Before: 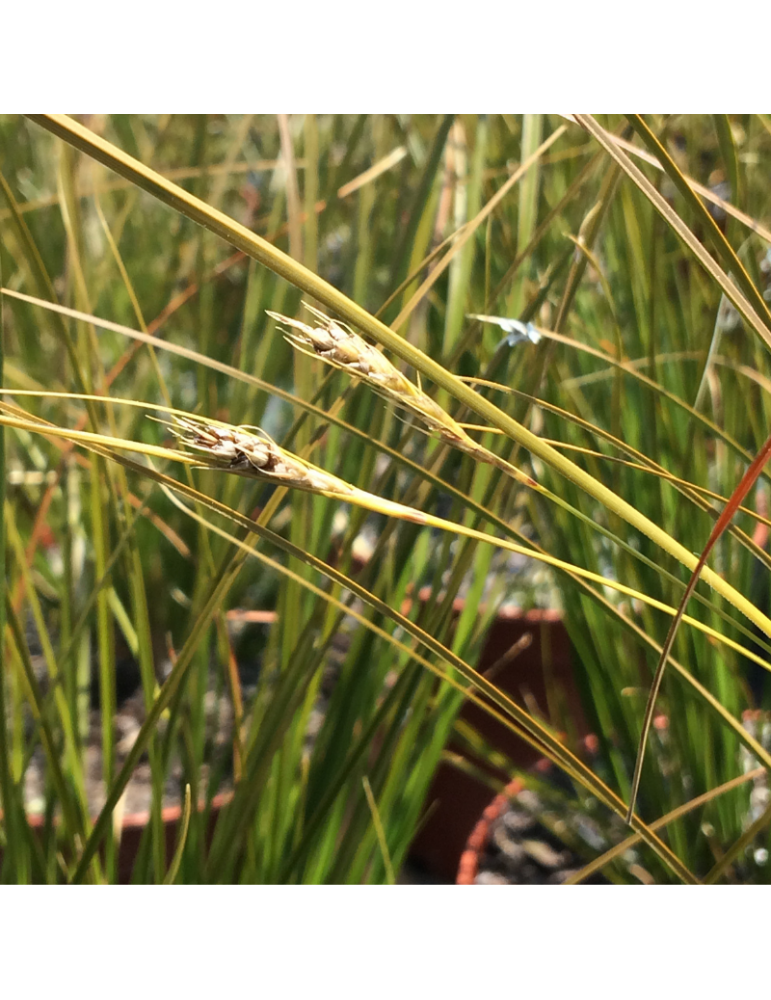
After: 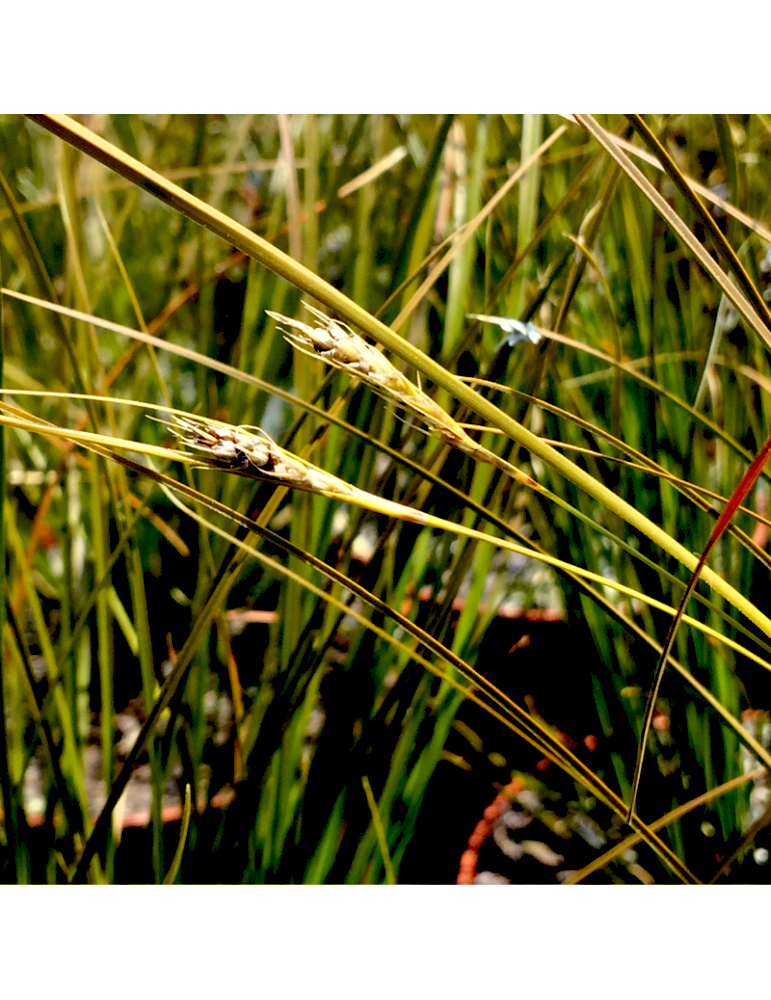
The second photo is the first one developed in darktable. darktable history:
levels: black 3.81%, gray 59.35%, levels [0, 0.492, 0.984]
exposure: black level correction 0.058, compensate highlight preservation false
